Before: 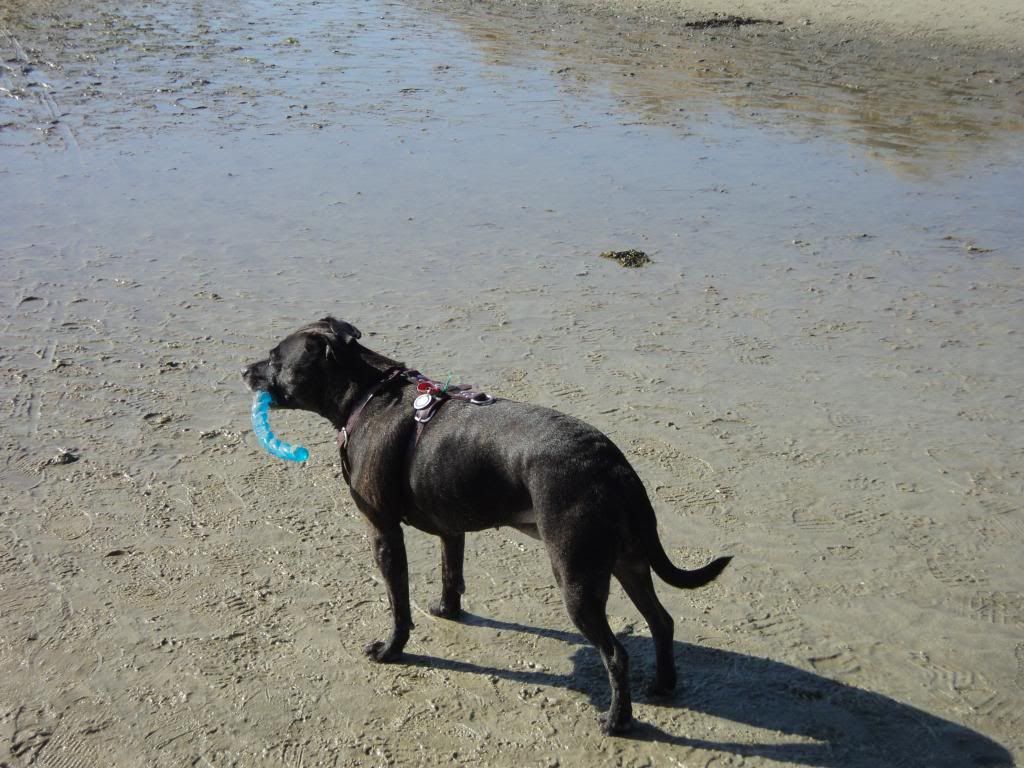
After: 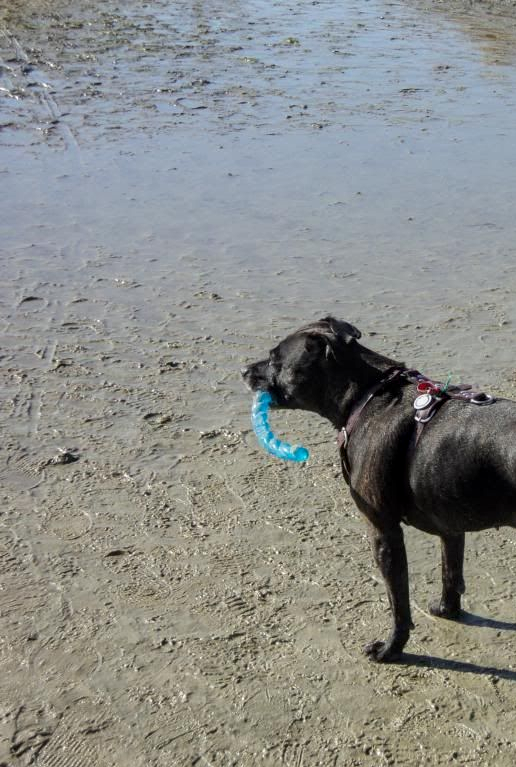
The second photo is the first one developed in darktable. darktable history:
crop and rotate: left 0.056%, top 0%, right 49.464%
local contrast: on, module defaults
color correction: highlights b* -0.011
